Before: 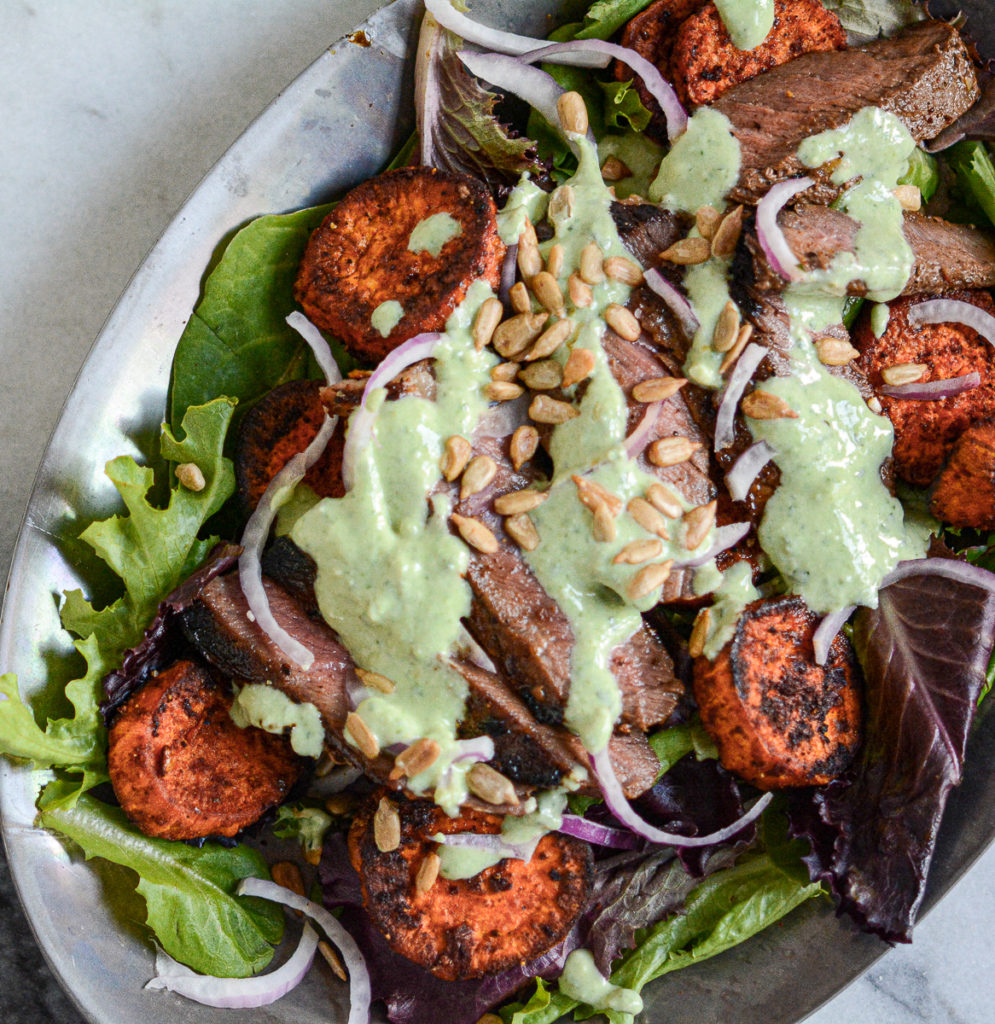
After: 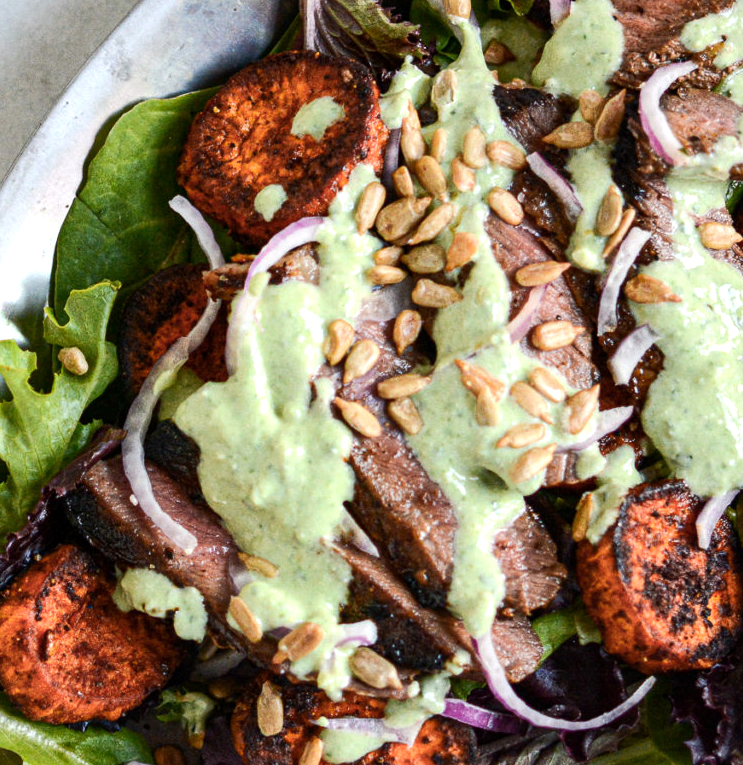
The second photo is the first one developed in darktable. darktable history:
tone equalizer: -8 EV -0.417 EV, -7 EV -0.389 EV, -6 EV -0.333 EV, -5 EV -0.222 EV, -3 EV 0.222 EV, -2 EV 0.333 EV, -1 EV 0.389 EV, +0 EV 0.417 EV, edges refinement/feathering 500, mask exposure compensation -1.57 EV, preserve details no
crop and rotate: left 11.831%, top 11.346%, right 13.429%, bottom 13.899%
local contrast: mode bilateral grid, contrast 10, coarseness 25, detail 115%, midtone range 0.2
